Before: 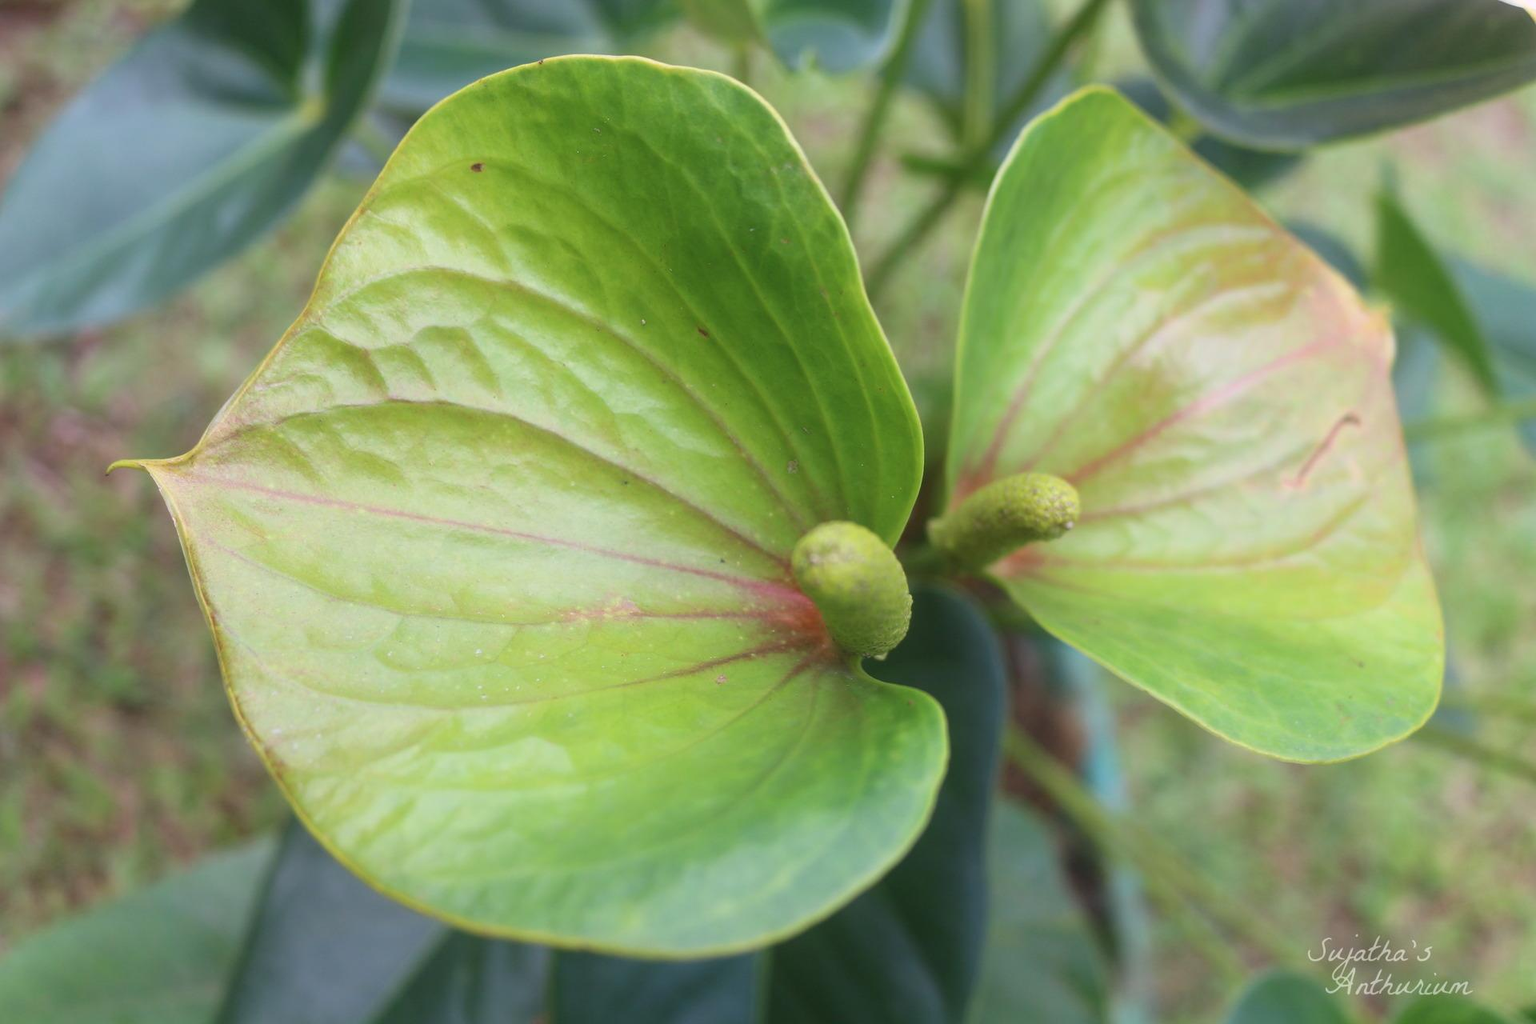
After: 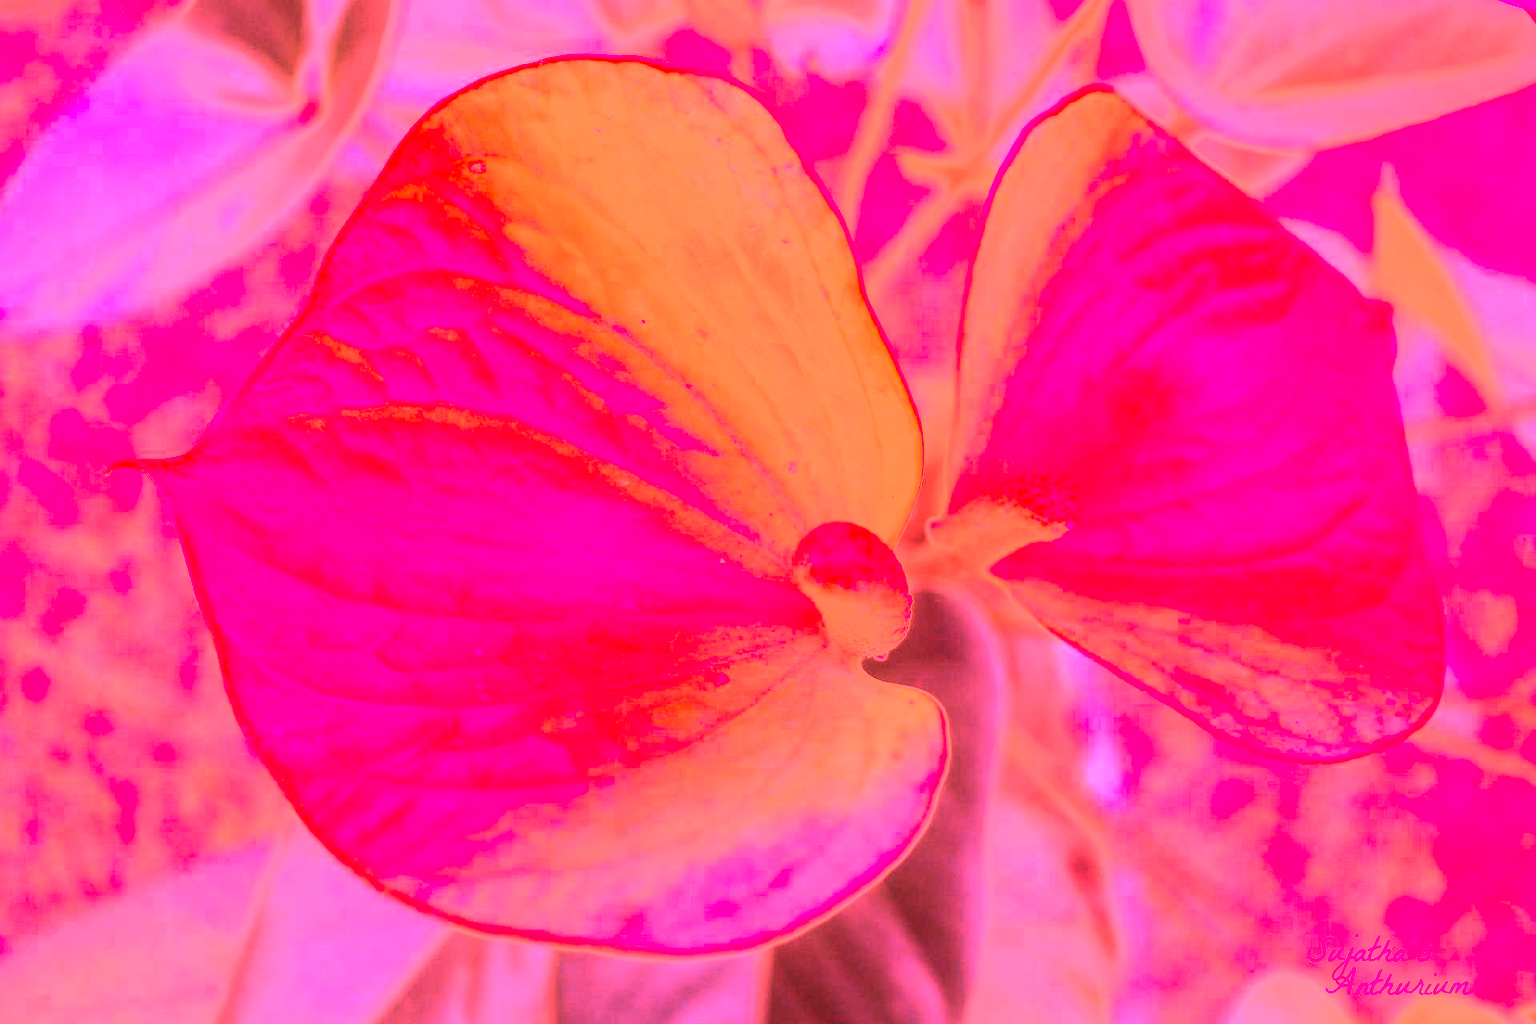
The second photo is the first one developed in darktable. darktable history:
exposure: black level correction 0.005, exposure 0.014 EV, compensate highlight preservation false
tone curve: curves: ch0 [(0.003, 0.032) (0.037, 0.037) (0.142, 0.117) (0.279, 0.311) (0.405, 0.49) (0.526, 0.651) (0.722, 0.857) (0.875, 0.946) (1, 0.98)]; ch1 [(0, 0) (0.305, 0.325) (0.453, 0.437) (0.482, 0.474) (0.501, 0.498) (0.515, 0.523) (0.559, 0.591) (0.6, 0.643) (0.656, 0.707) (1, 1)]; ch2 [(0, 0) (0.323, 0.277) (0.424, 0.396) (0.479, 0.484) (0.499, 0.502) (0.515, 0.537) (0.573, 0.602) (0.653, 0.675) (0.75, 0.756) (1, 1)], color space Lab, independent channels, preserve colors none
white balance: red 4.26, blue 1.802
